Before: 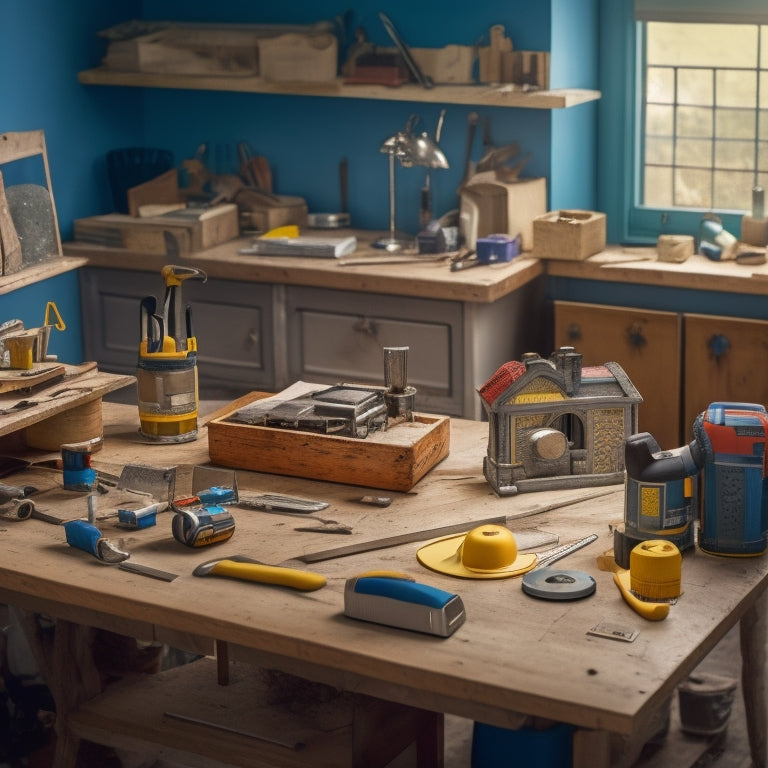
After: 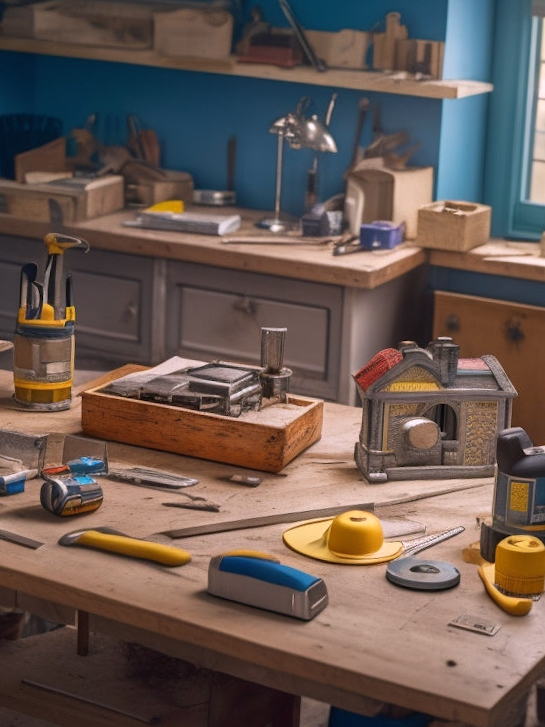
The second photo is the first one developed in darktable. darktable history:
crop and rotate: angle -3.27°, left 14.277%, top 0.028%, right 10.766%, bottom 0.028%
white balance: red 1.05, blue 1.072
exposure: compensate highlight preservation false
